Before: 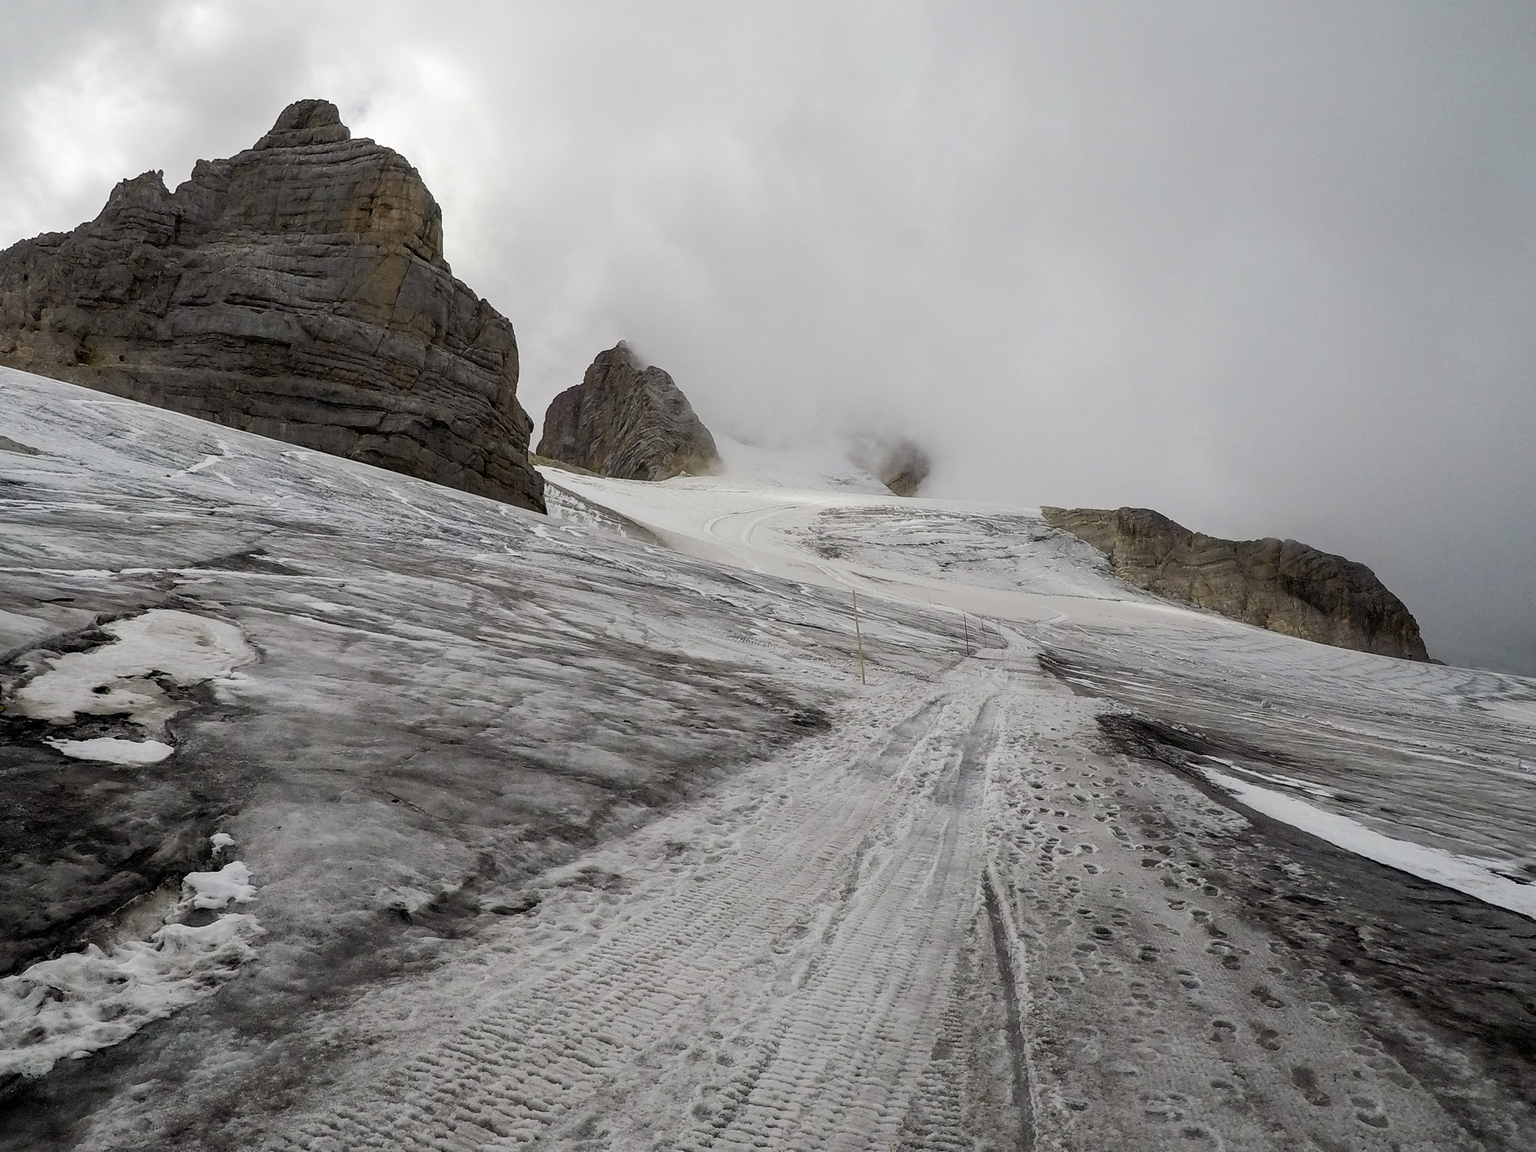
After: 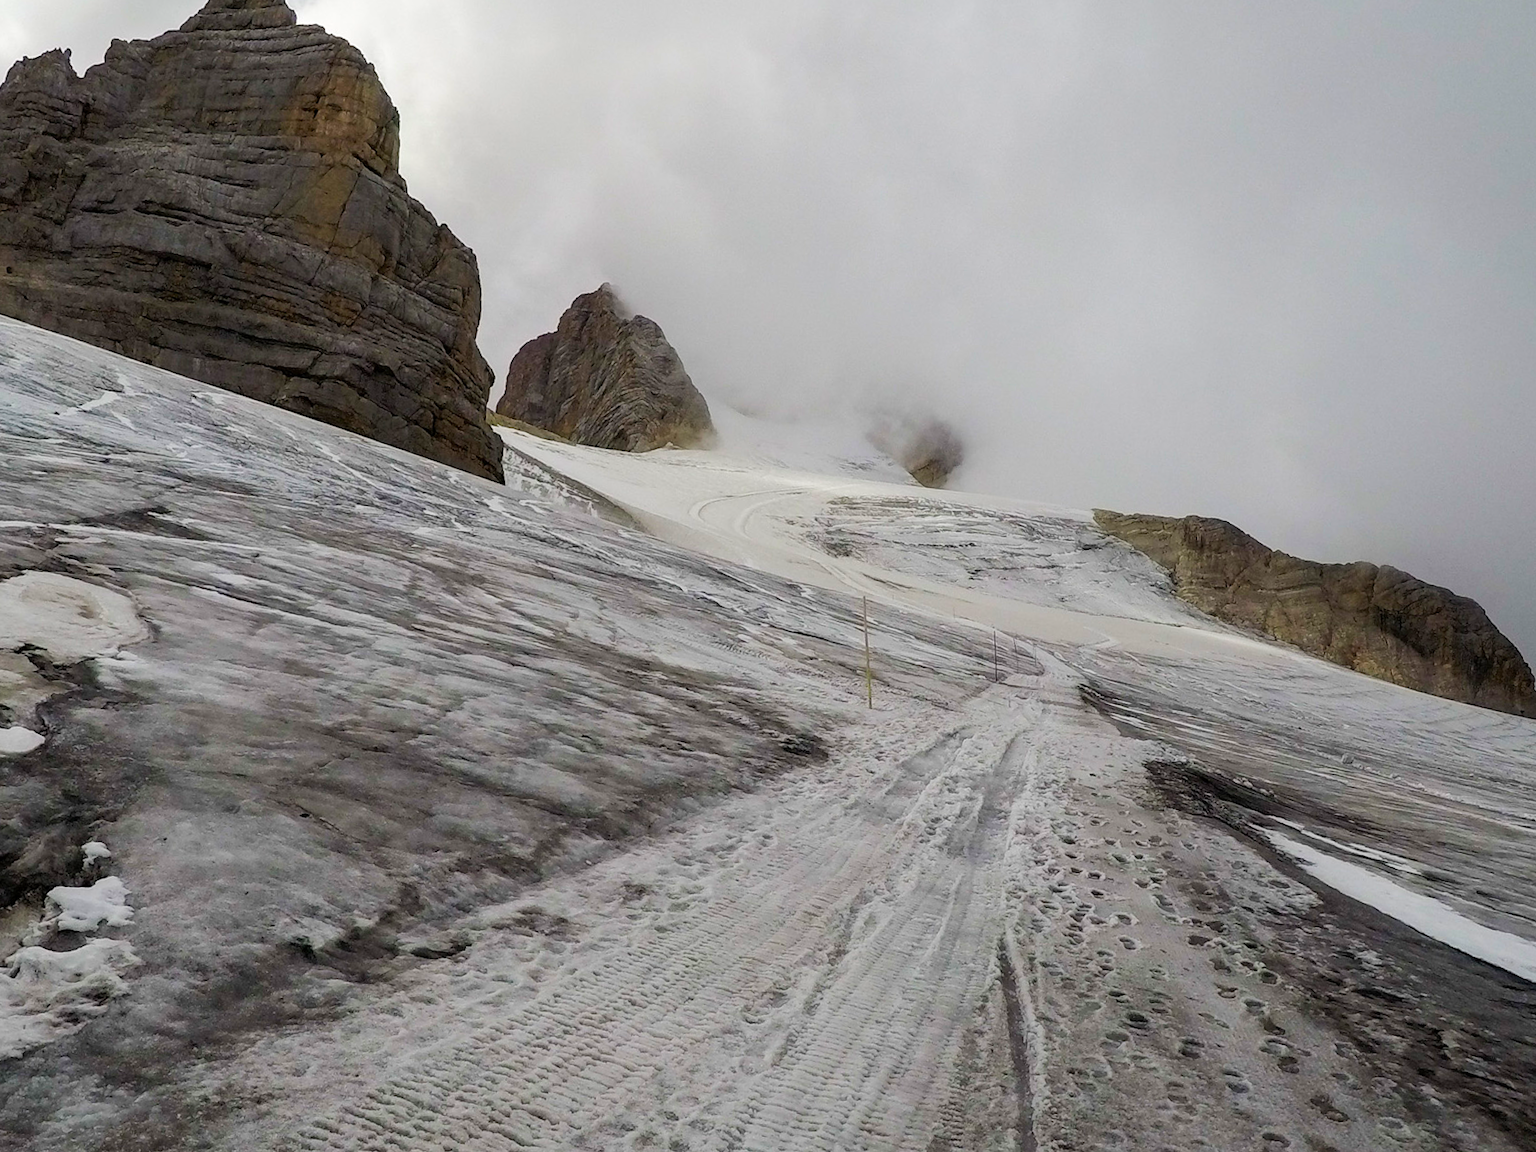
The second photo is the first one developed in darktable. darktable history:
crop and rotate: angle -3.27°, left 5.211%, top 5.211%, right 4.607%, bottom 4.607%
color contrast: green-magenta contrast 1.69, blue-yellow contrast 1.49
